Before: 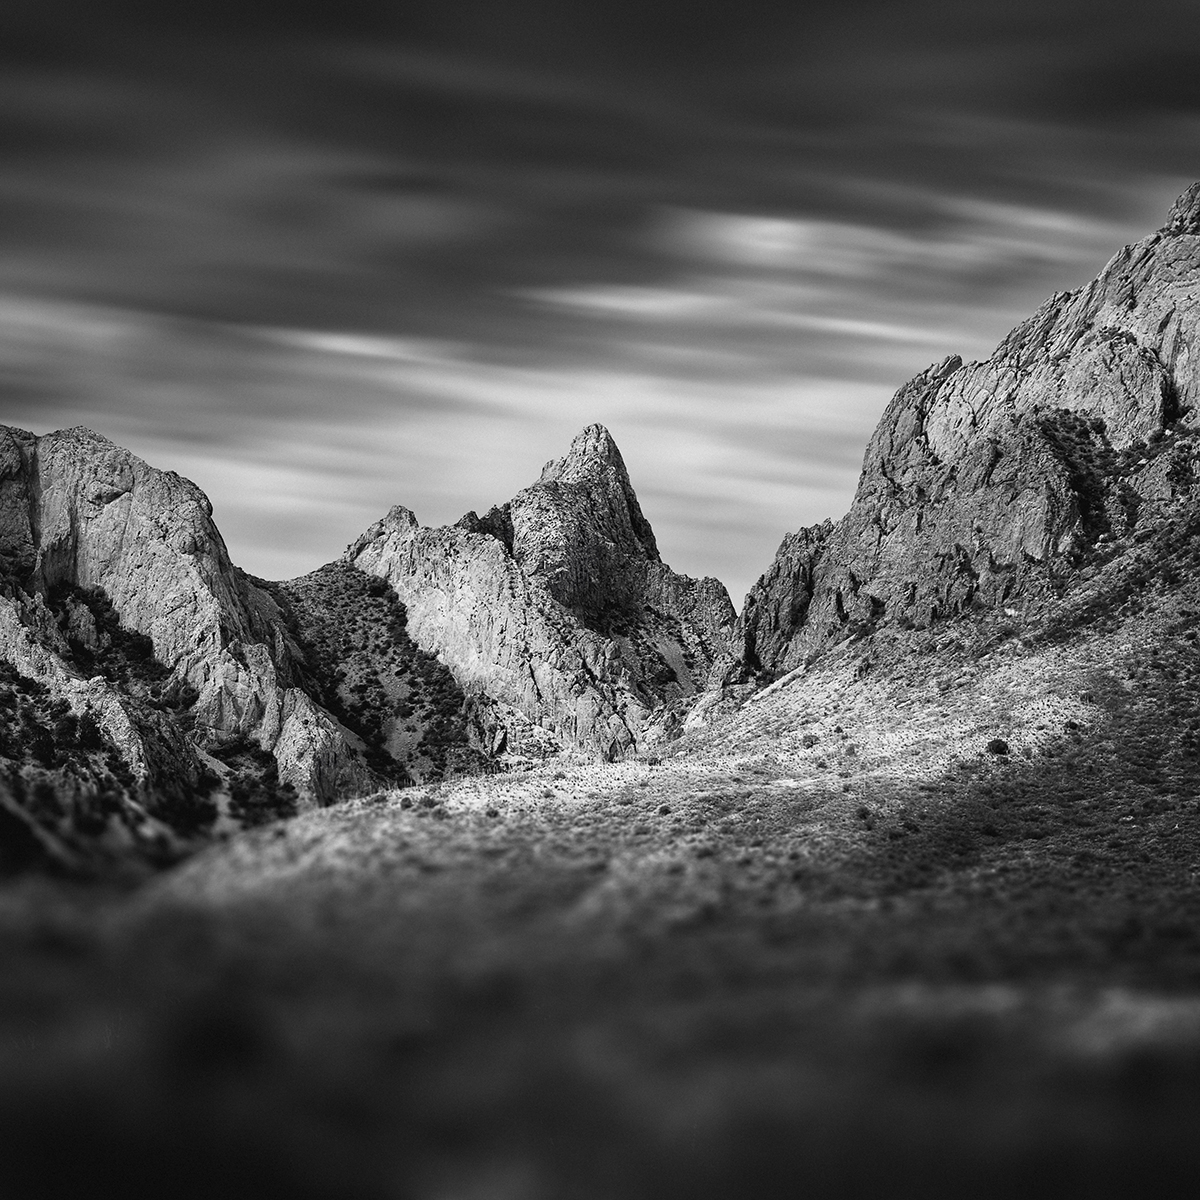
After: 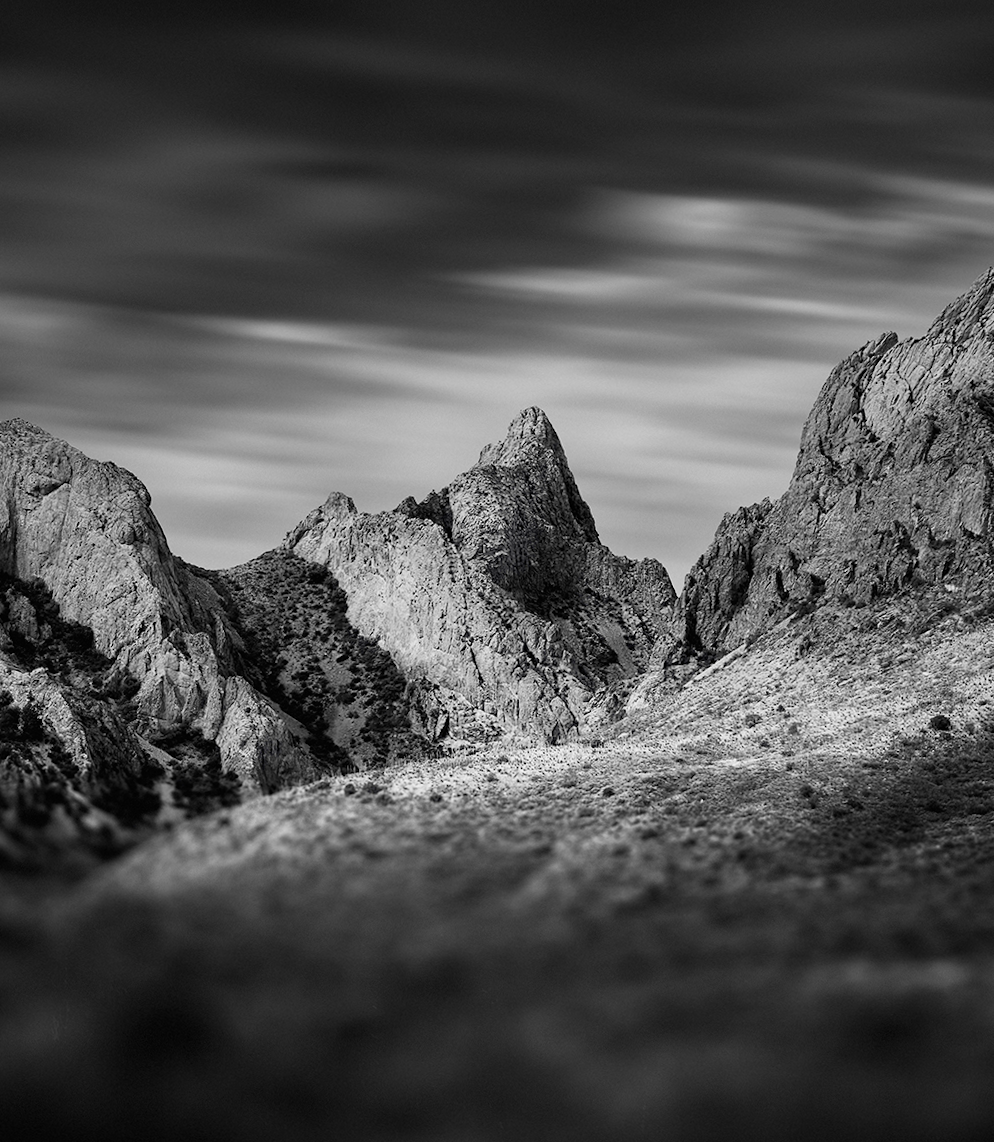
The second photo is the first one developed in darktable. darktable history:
graduated density: on, module defaults
crop and rotate: angle 1°, left 4.281%, top 0.642%, right 11.383%, bottom 2.486%
color balance rgb: perceptual saturation grading › global saturation 20%, perceptual saturation grading › highlights -25%, perceptual saturation grading › shadows 50%
